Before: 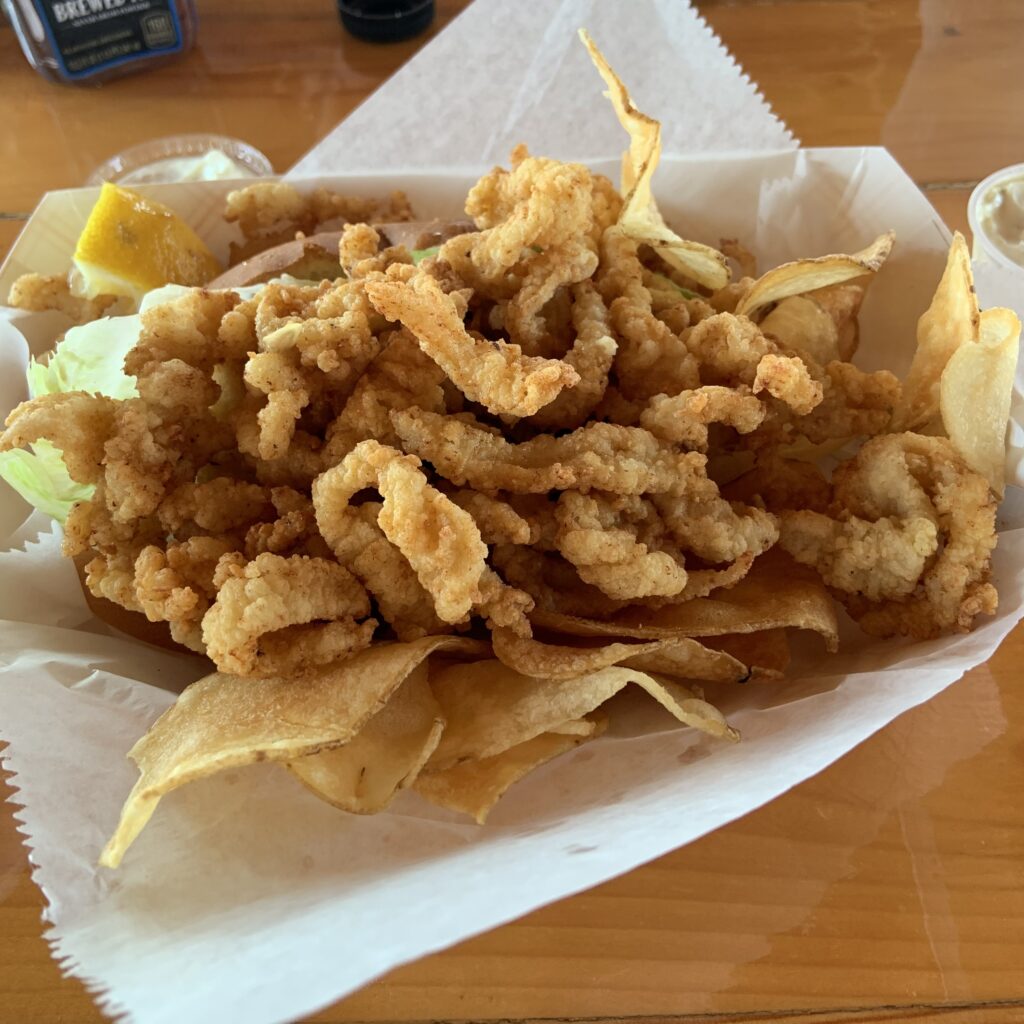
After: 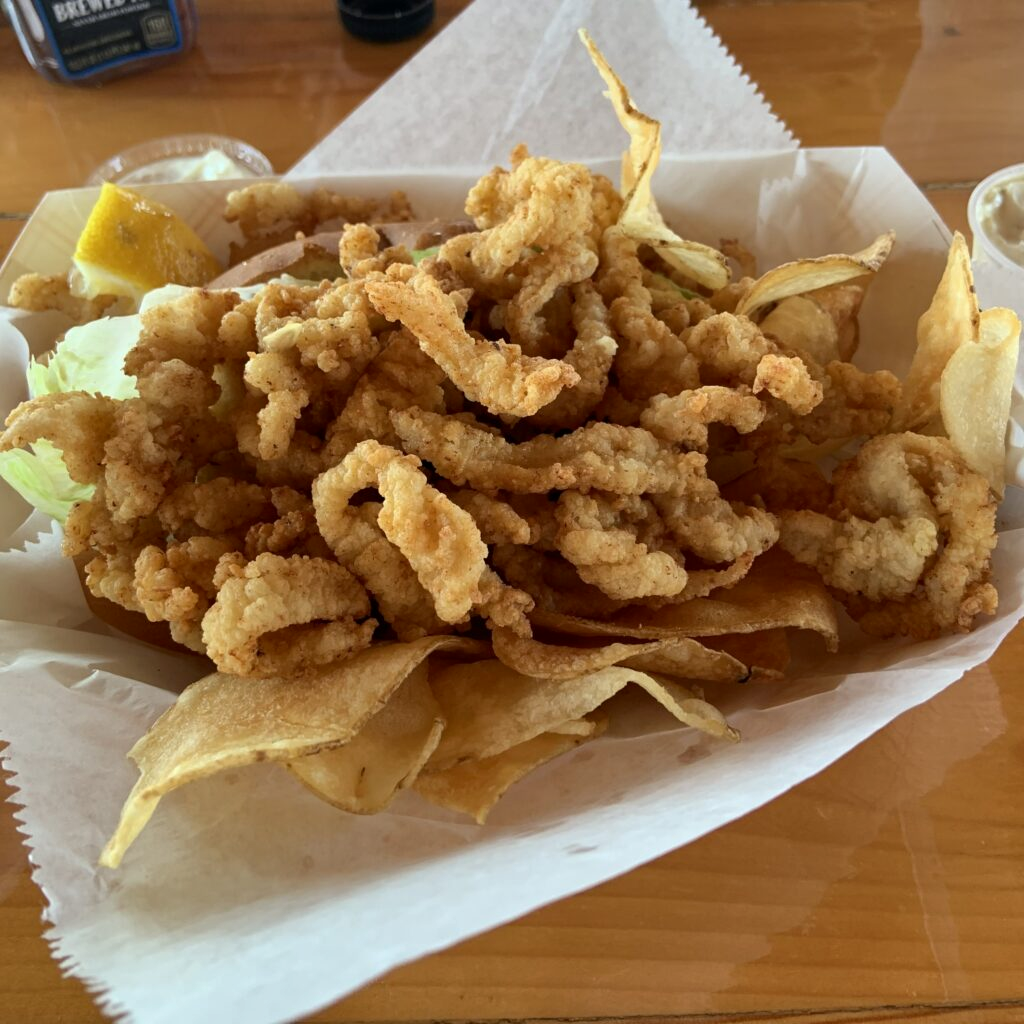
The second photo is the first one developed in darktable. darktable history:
shadows and highlights: low approximation 0.01, soften with gaussian
contrast brightness saturation: contrast 0.03, brightness -0.04
